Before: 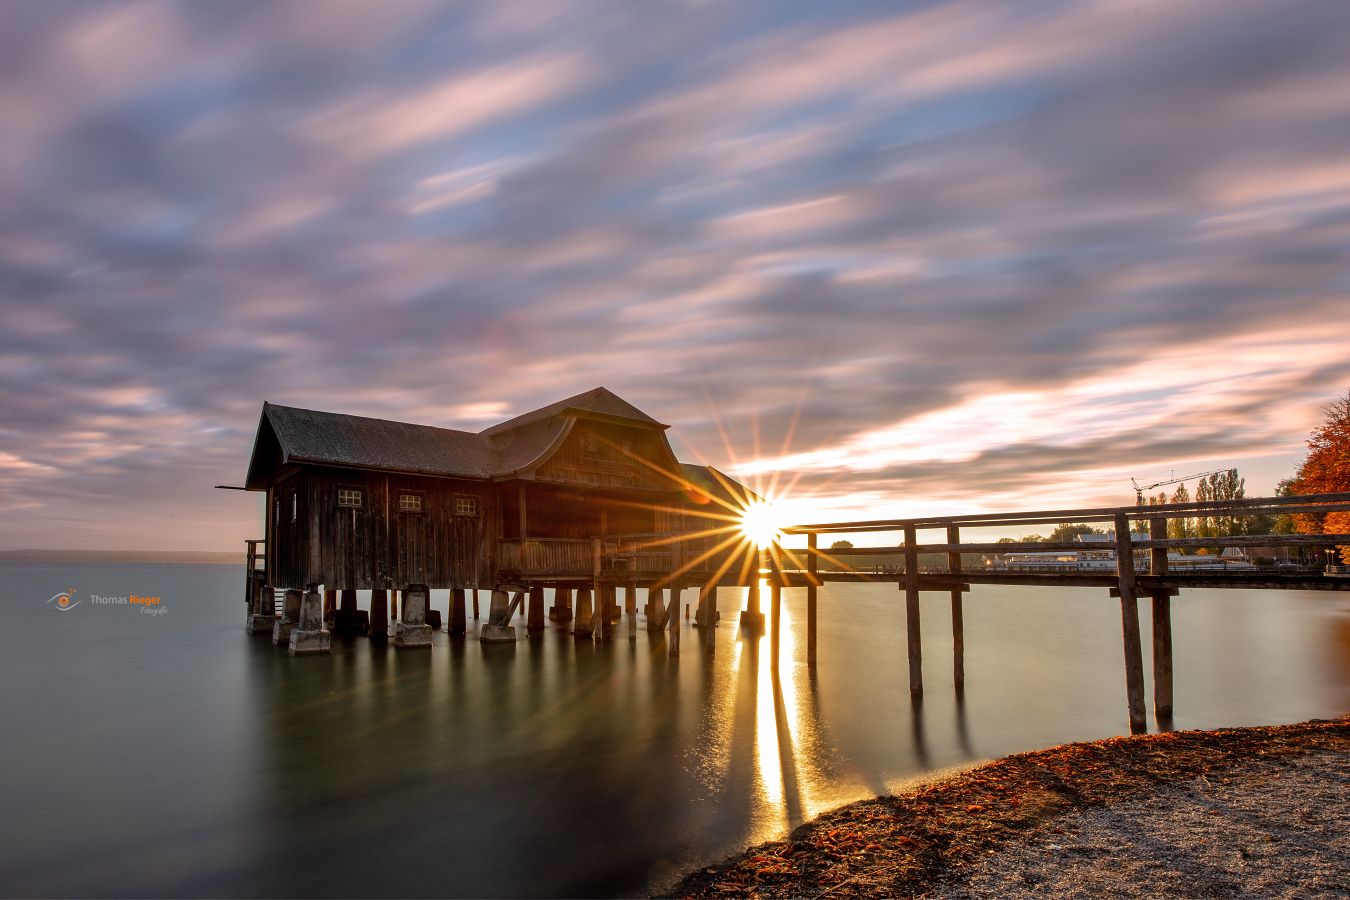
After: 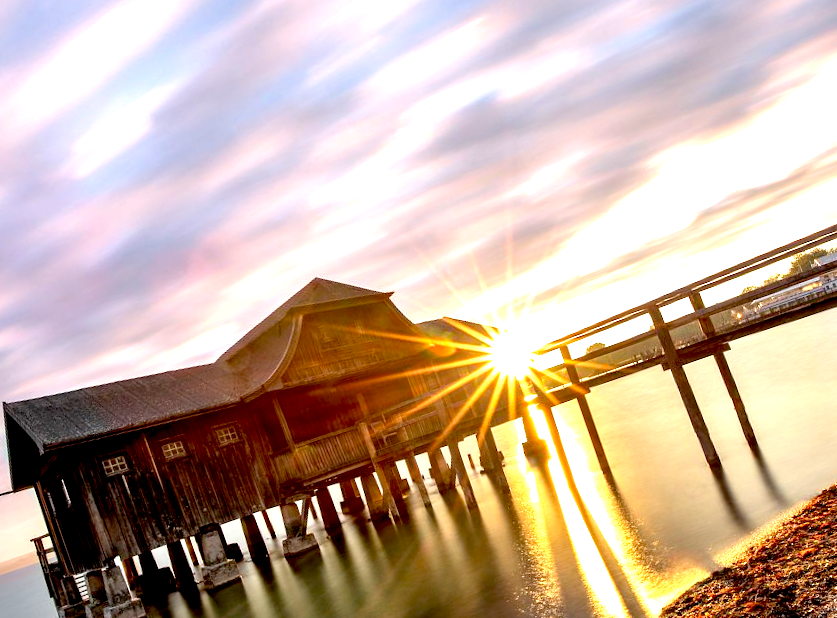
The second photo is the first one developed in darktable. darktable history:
color zones: curves: ch1 [(0, 0.469) (0.072, 0.457) (0.243, 0.494) (0.429, 0.5) (0.571, 0.5) (0.714, 0.5) (0.857, 0.5) (1, 0.469)]; ch2 [(0, 0.499) (0.143, 0.467) (0.242, 0.436) (0.429, 0.493) (0.571, 0.5) (0.714, 0.5) (0.857, 0.5) (1, 0.499)], mix -120.02%
exposure: black level correction 0.009, exposure 1.417 EV, compensate highlight preservation false
crop and rotate: angle 19.26°, left 6.832%, right 3.904%, bottom 1.058%
